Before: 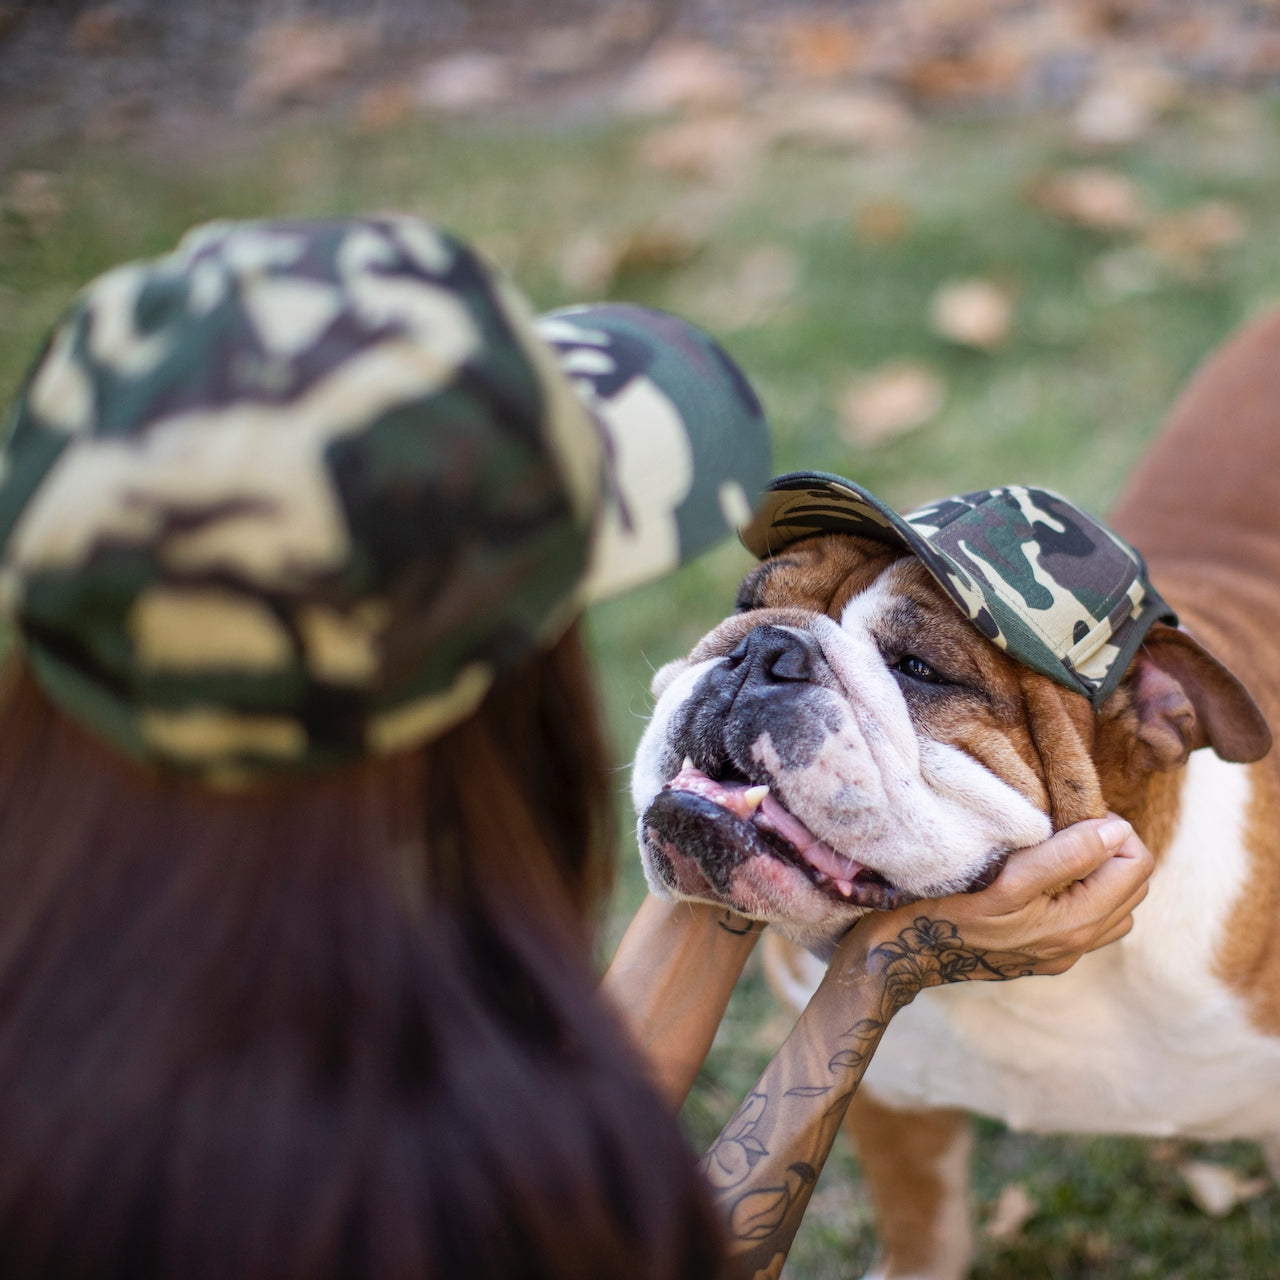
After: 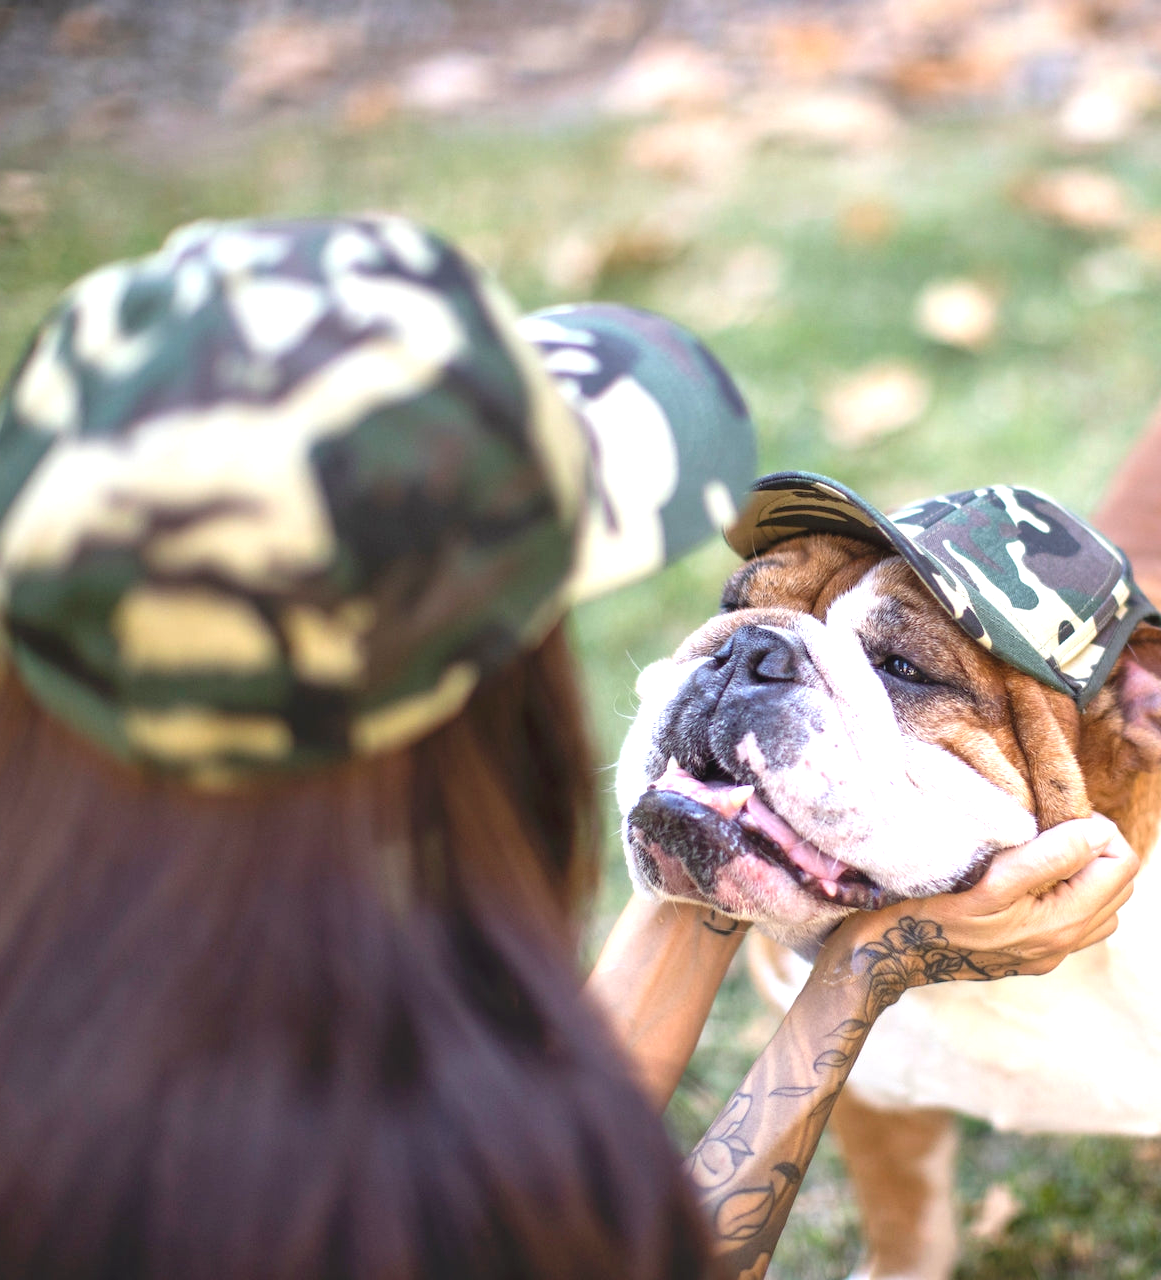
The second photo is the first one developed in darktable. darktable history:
crop and rotate: left 1.174%, right 8.083%
contrast brightness saturation: contrast -0.105, saturation -0.09
exposure: black level correction 0, exposure 1.284 EV, compensate highlight preservation false
